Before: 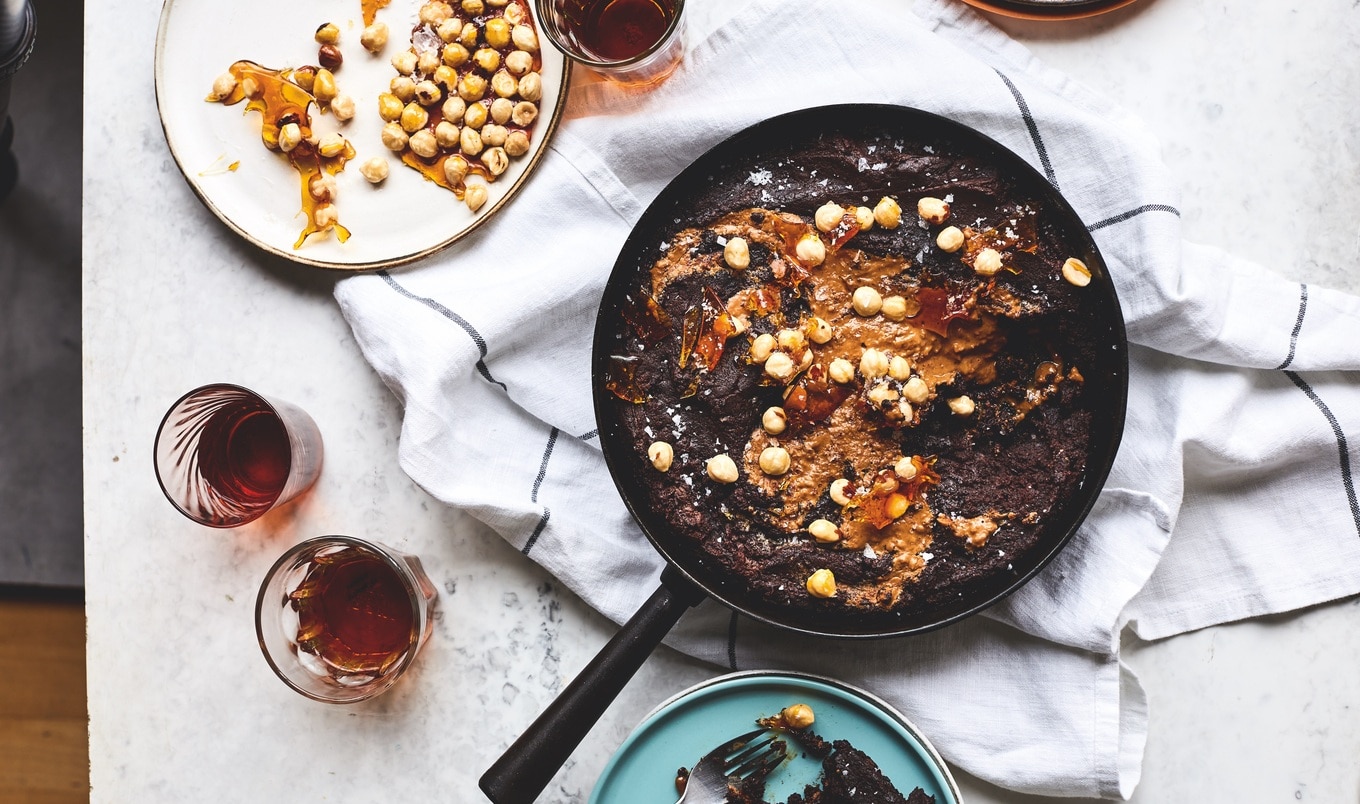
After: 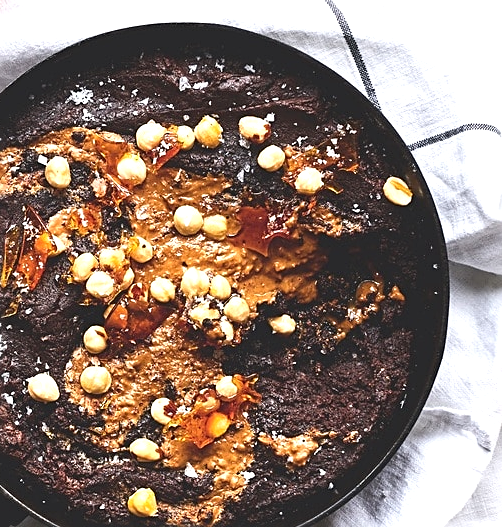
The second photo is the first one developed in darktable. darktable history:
crop and rotate: left 49.936%, top 10.094%, right 13.136%, bottom 24.256%
exposure: black level correction 0, exposure 0.5 EV, compensate exposure bias true, compensate highlight preservation false
sharpen: on, module defaults
